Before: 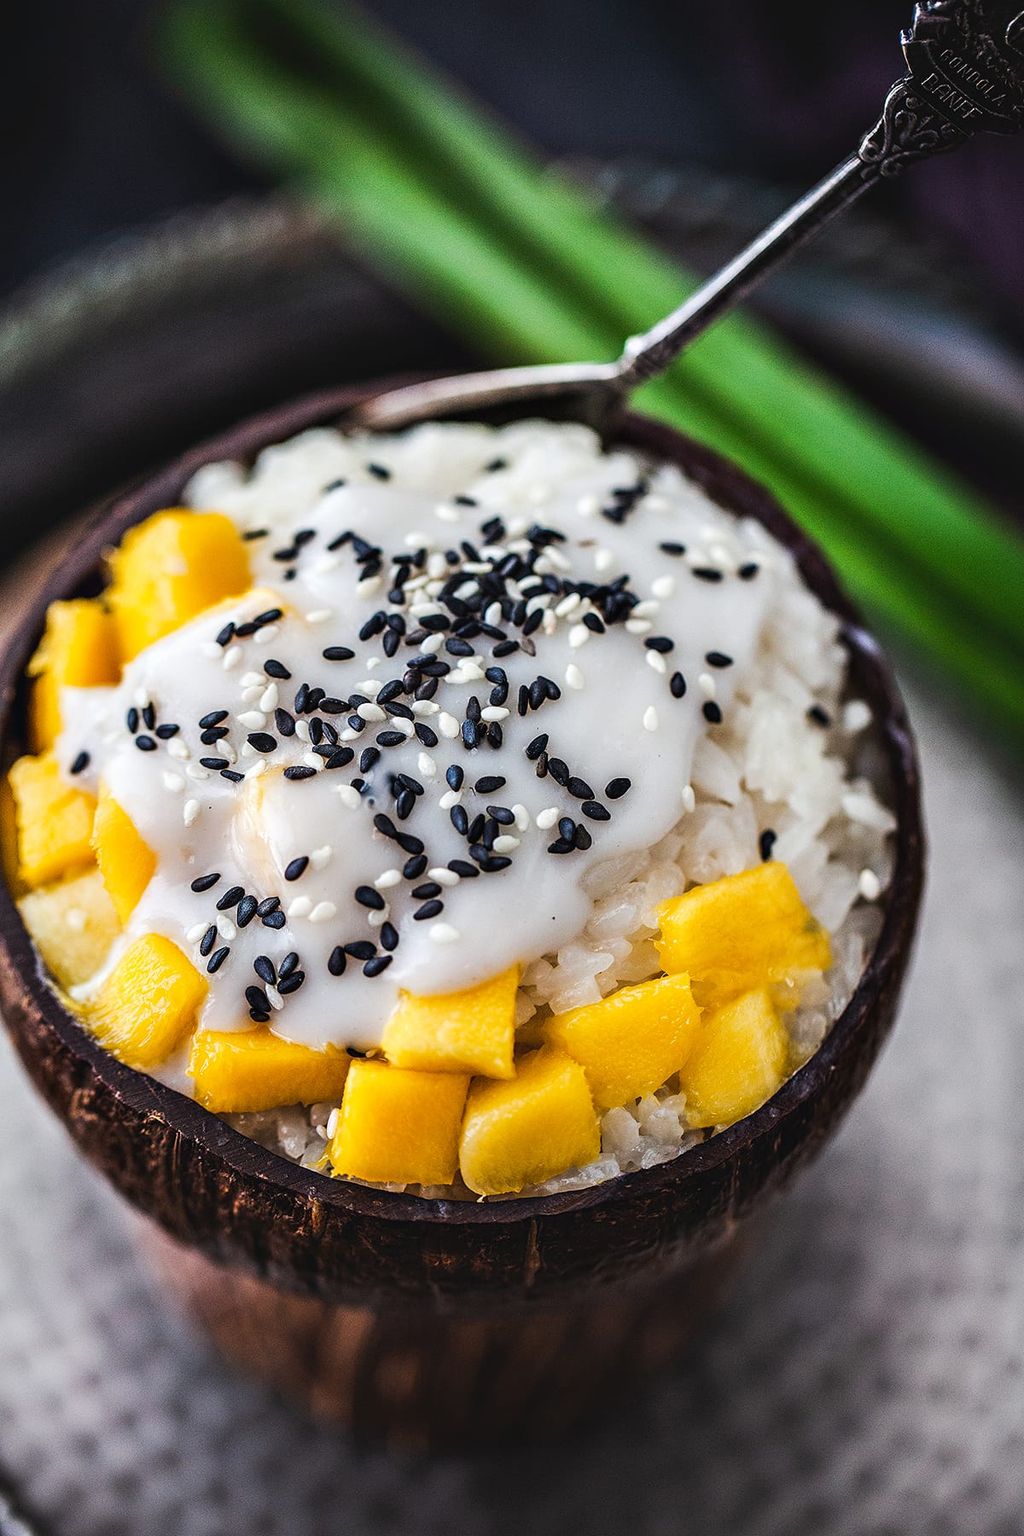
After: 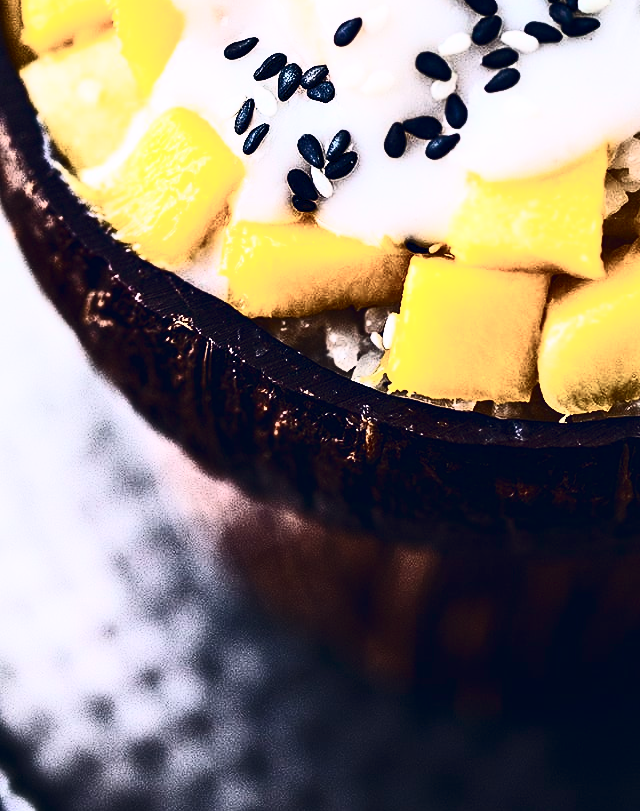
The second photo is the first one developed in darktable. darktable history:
color calibration: illuminant custom, x 0.368, y 0.373, temperature 4330.32 K
crop and rotate: top 54.778%, right 46.61%, bottom 0.159%
contrast brightness saturation: contrast 0.93, brightness 0.2
color balance rgb: shadows lift › hue 87.51°, highlights gain › chroma 3.21%, highlights gain › hue 55.1°, global offset › chroma 0.15%, global offset › hue 253.66°, linear chroma grading › global chroma 0.5%
